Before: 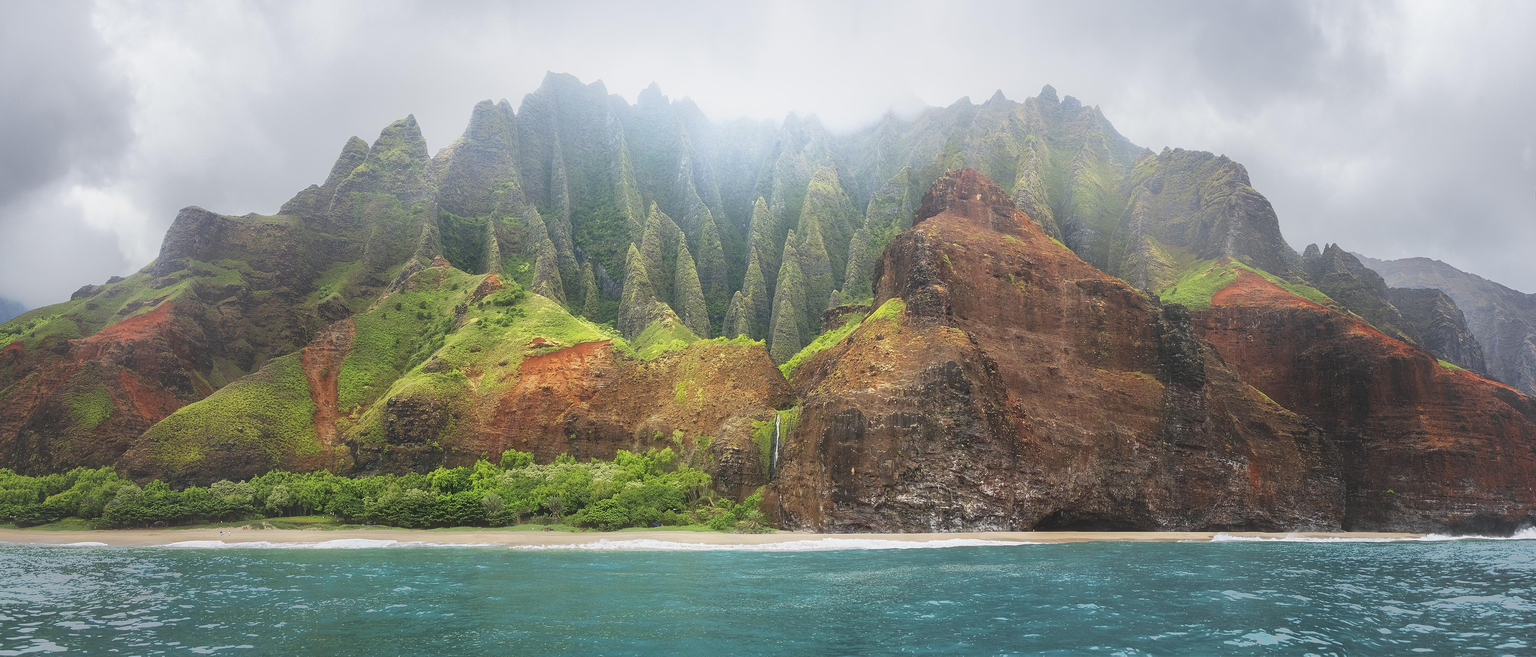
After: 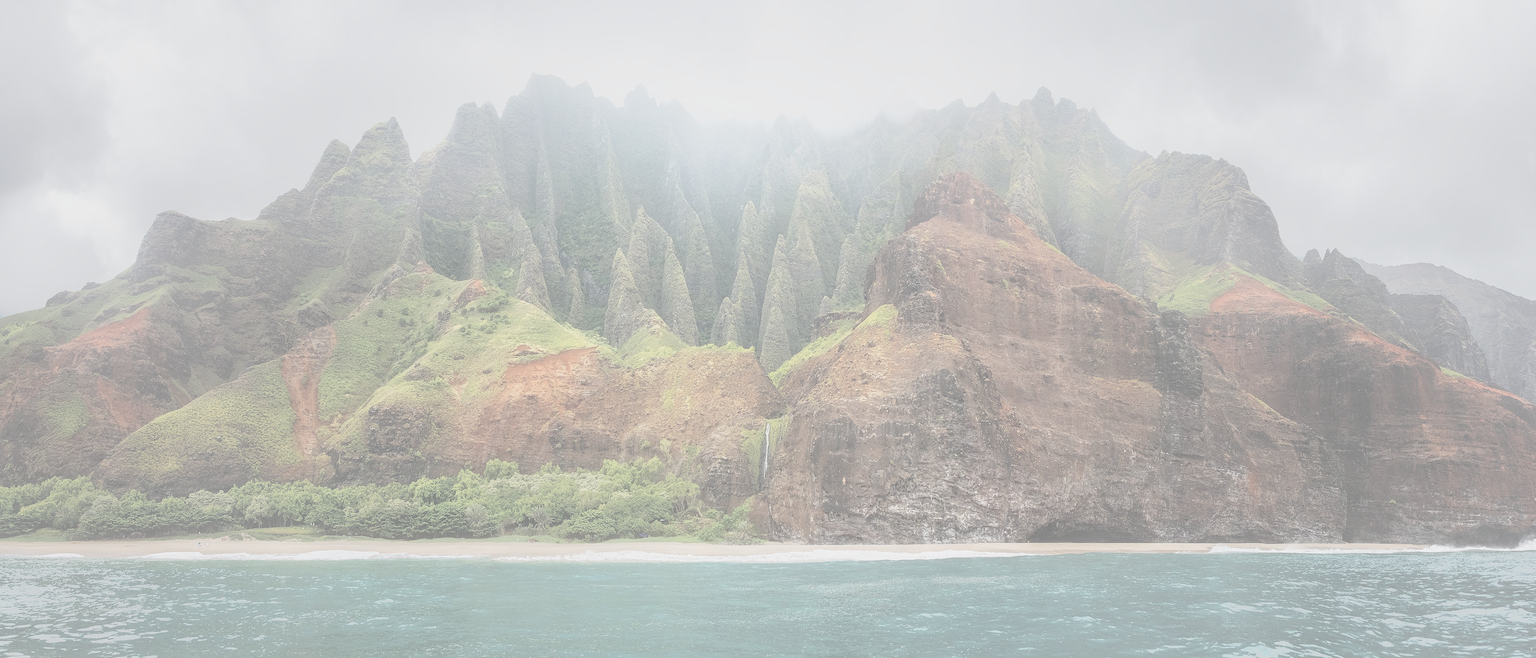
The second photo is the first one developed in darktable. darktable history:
color balance rgb: global offset › luminance 0.531%, perceptual saturation grading › global saturation 29.7%
crop: left 1.71%, right 0.268%, bottom 1.797%
contrast brightness saturation: contrast -0.329, brightness 0.738, saturation -0.771
local contrast: on, module defaults
